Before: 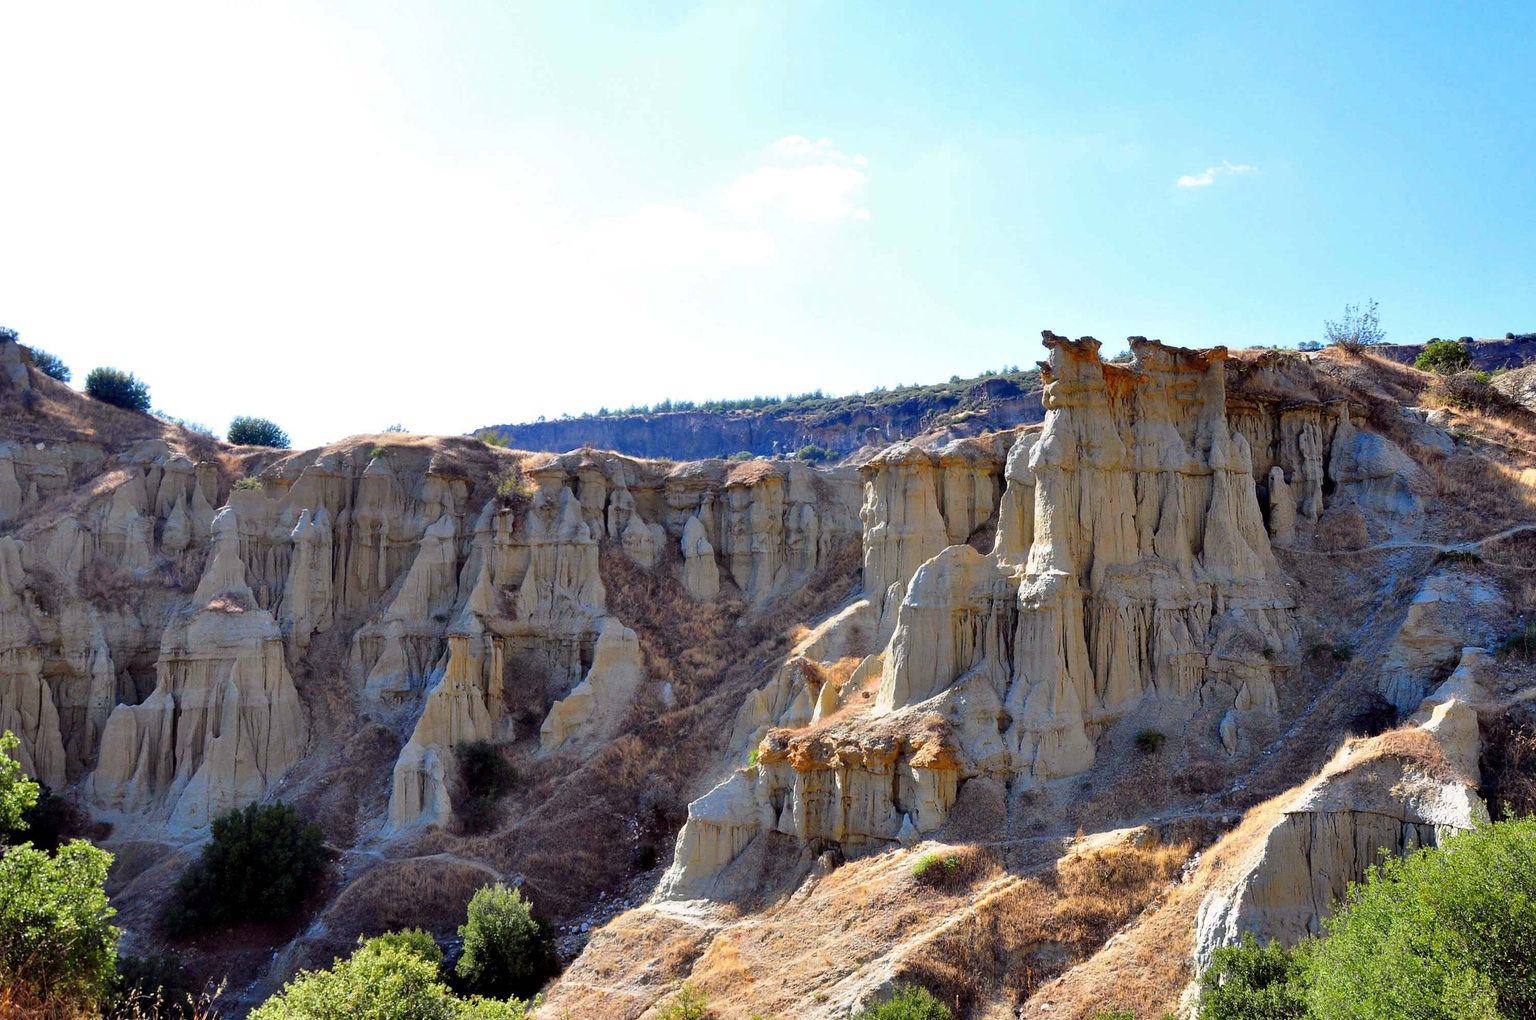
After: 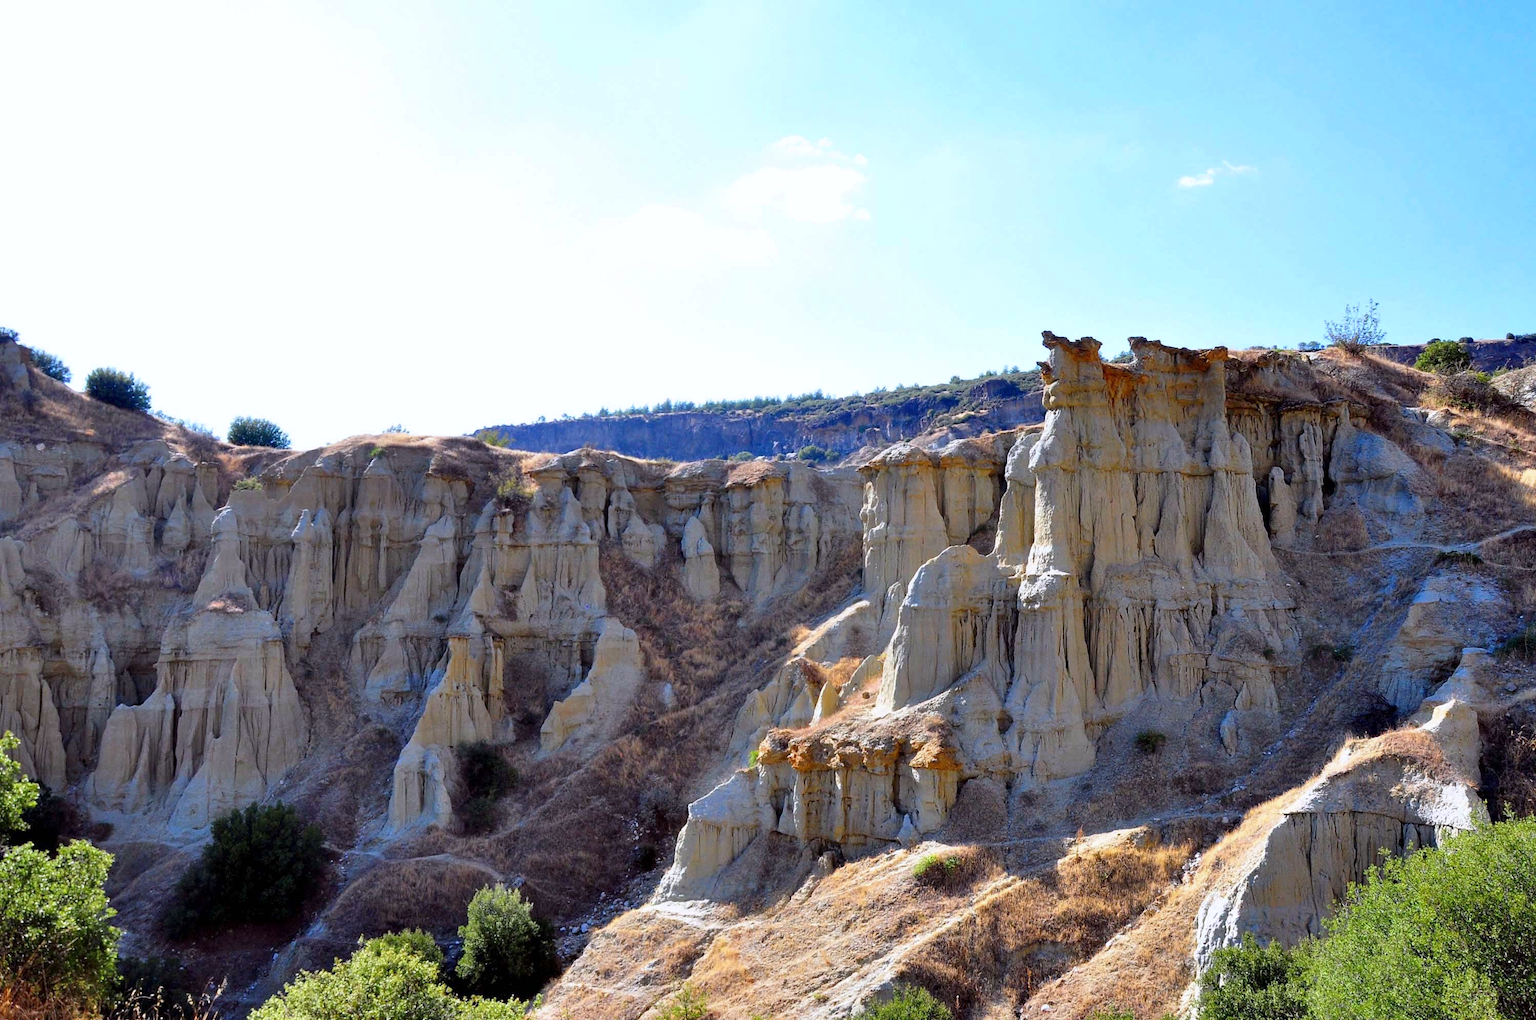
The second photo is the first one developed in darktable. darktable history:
white balance: red 0.984, blue 1.059
